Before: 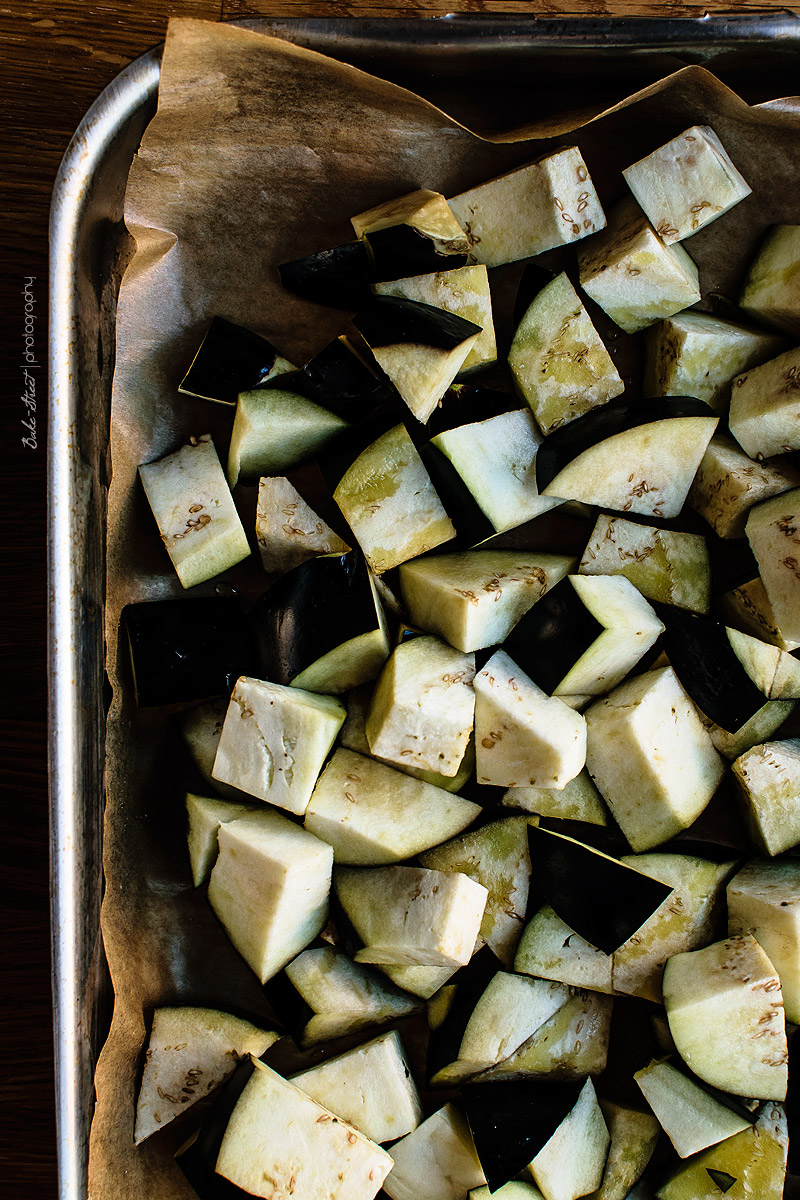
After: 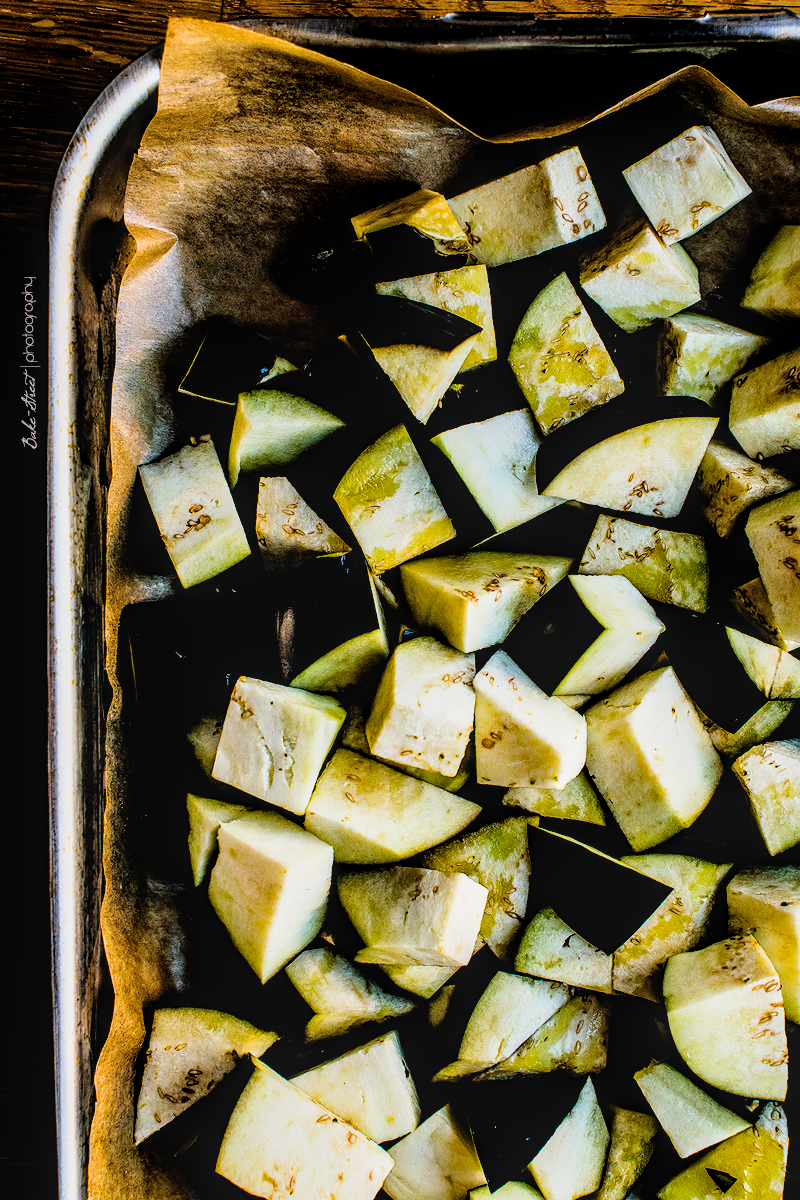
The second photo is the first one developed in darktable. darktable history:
local contrast: on, module defaults
color balance rgb: perceptual saturation grading › global saturation 30%, global vibrance 20%
exposure: black level correction 0, exposure 0.8 EV, compensate highlight preservation false
filmic rgb: black relative exposure -5 EV, hardness 2.88, contrast 1.3, highlights saturation mix -30%
